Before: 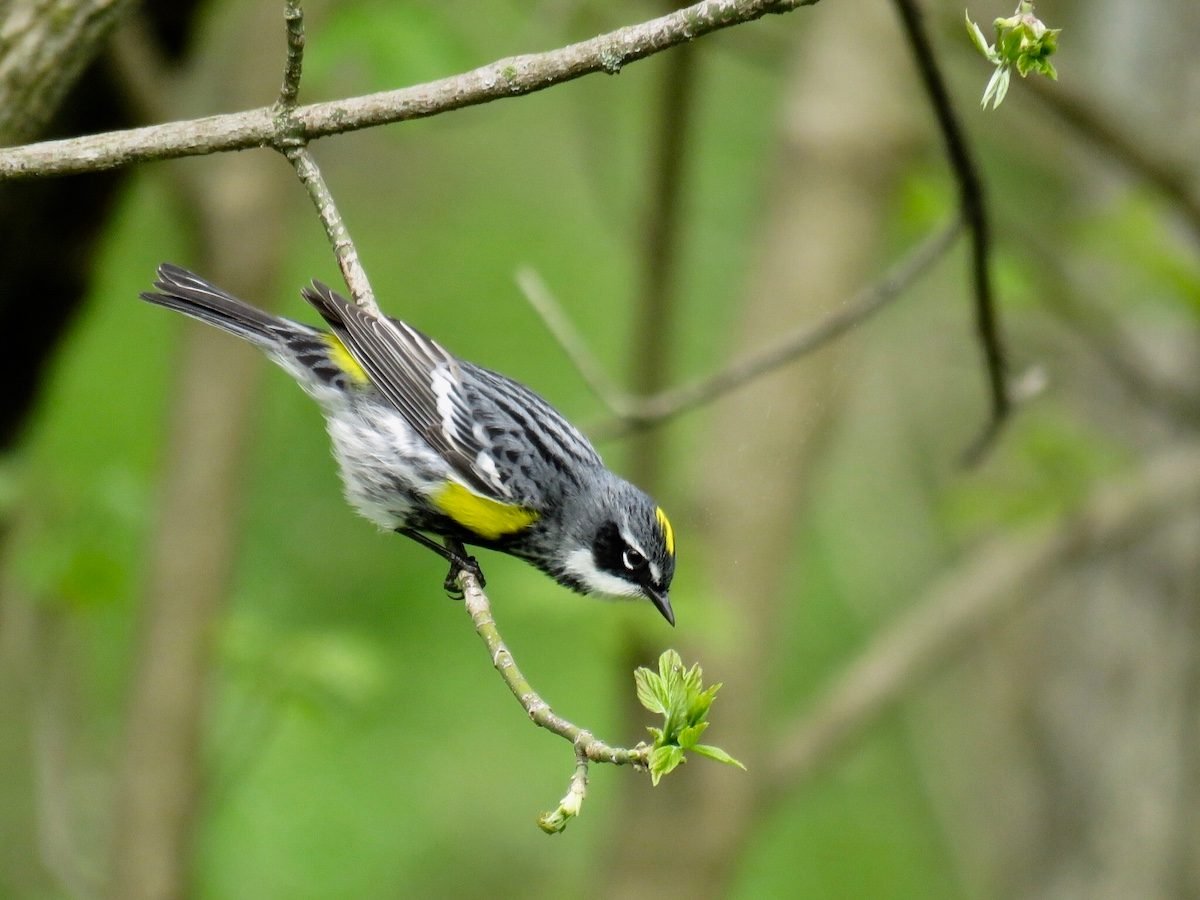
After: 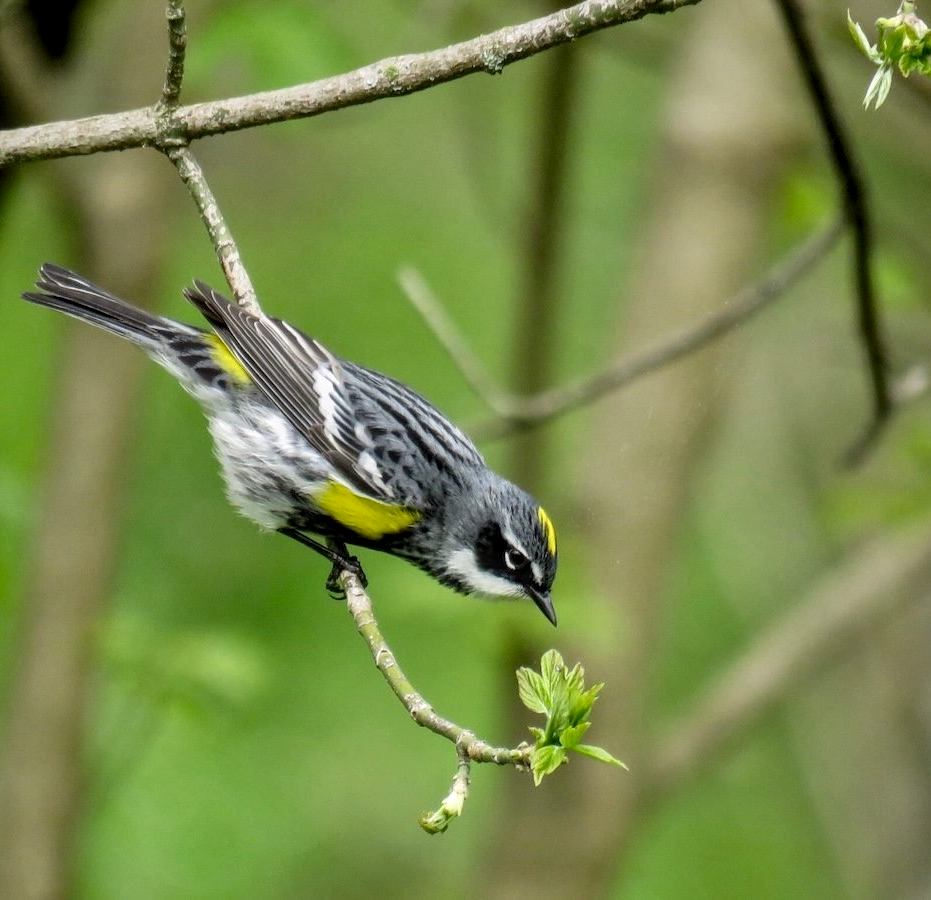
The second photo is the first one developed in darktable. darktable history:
shadows and highlights: shadows 43.69, white point adjustment -1.27, soften with gaussian
crop: left 9.871%, right 12.475%
local contrast: on, module defaults
